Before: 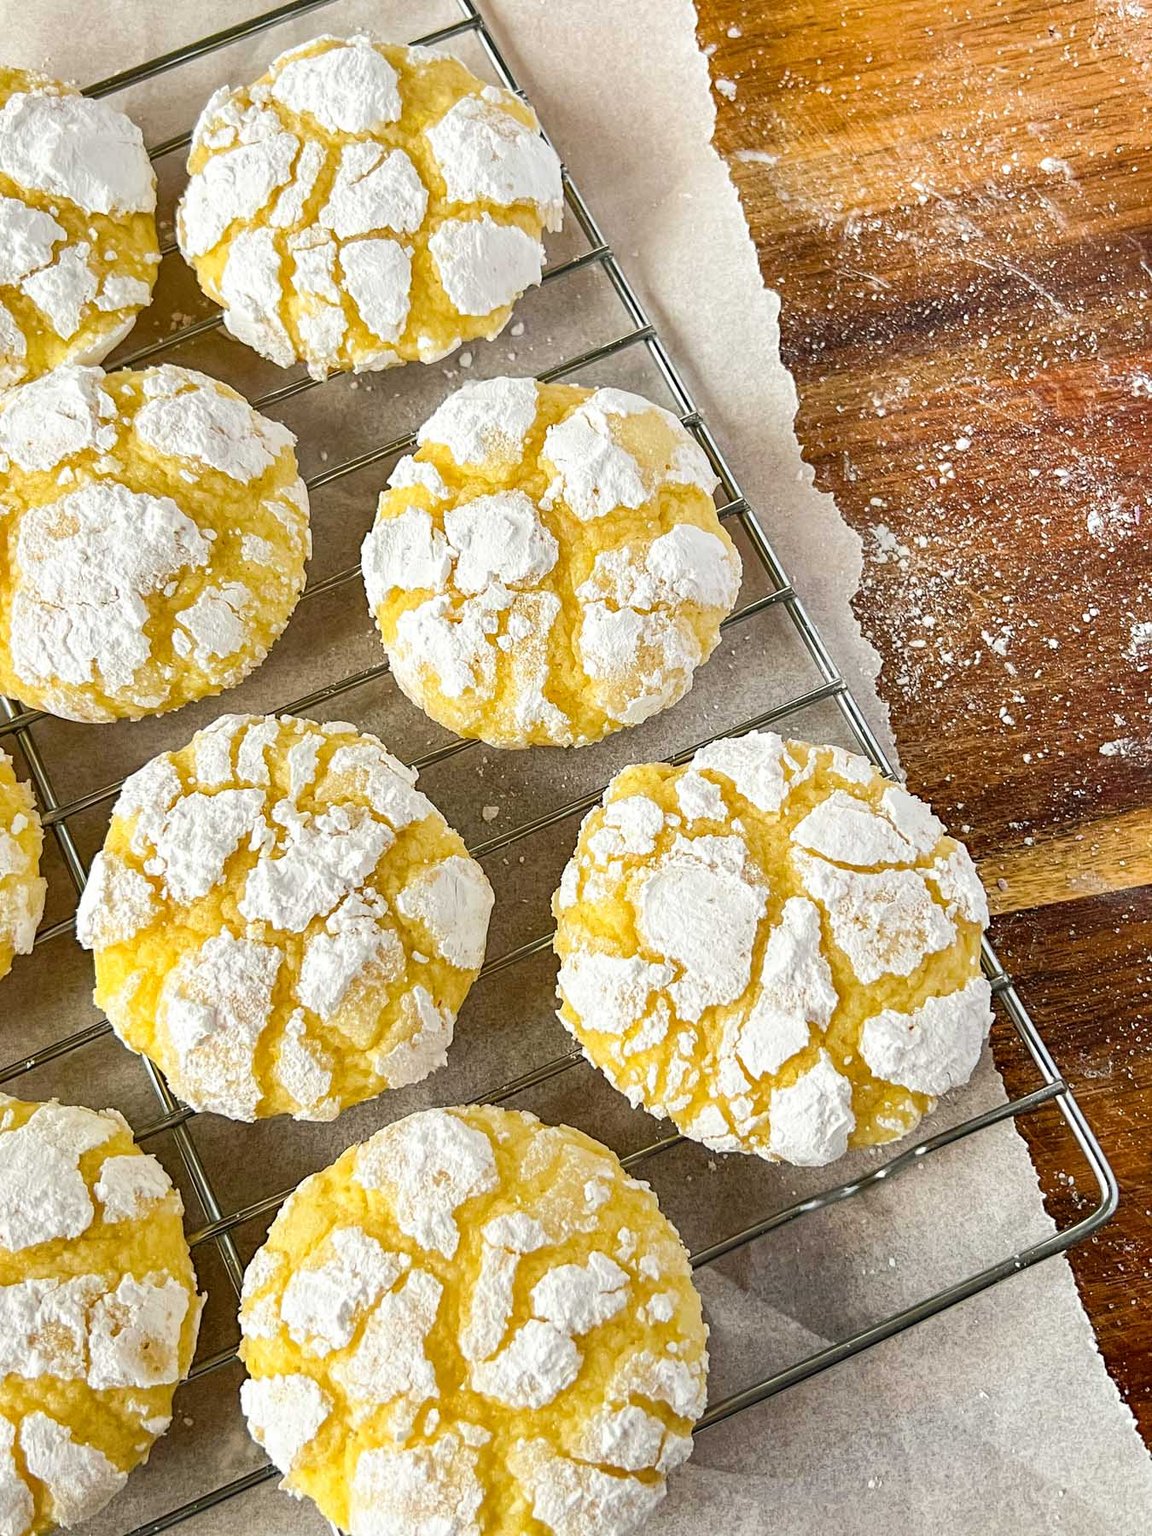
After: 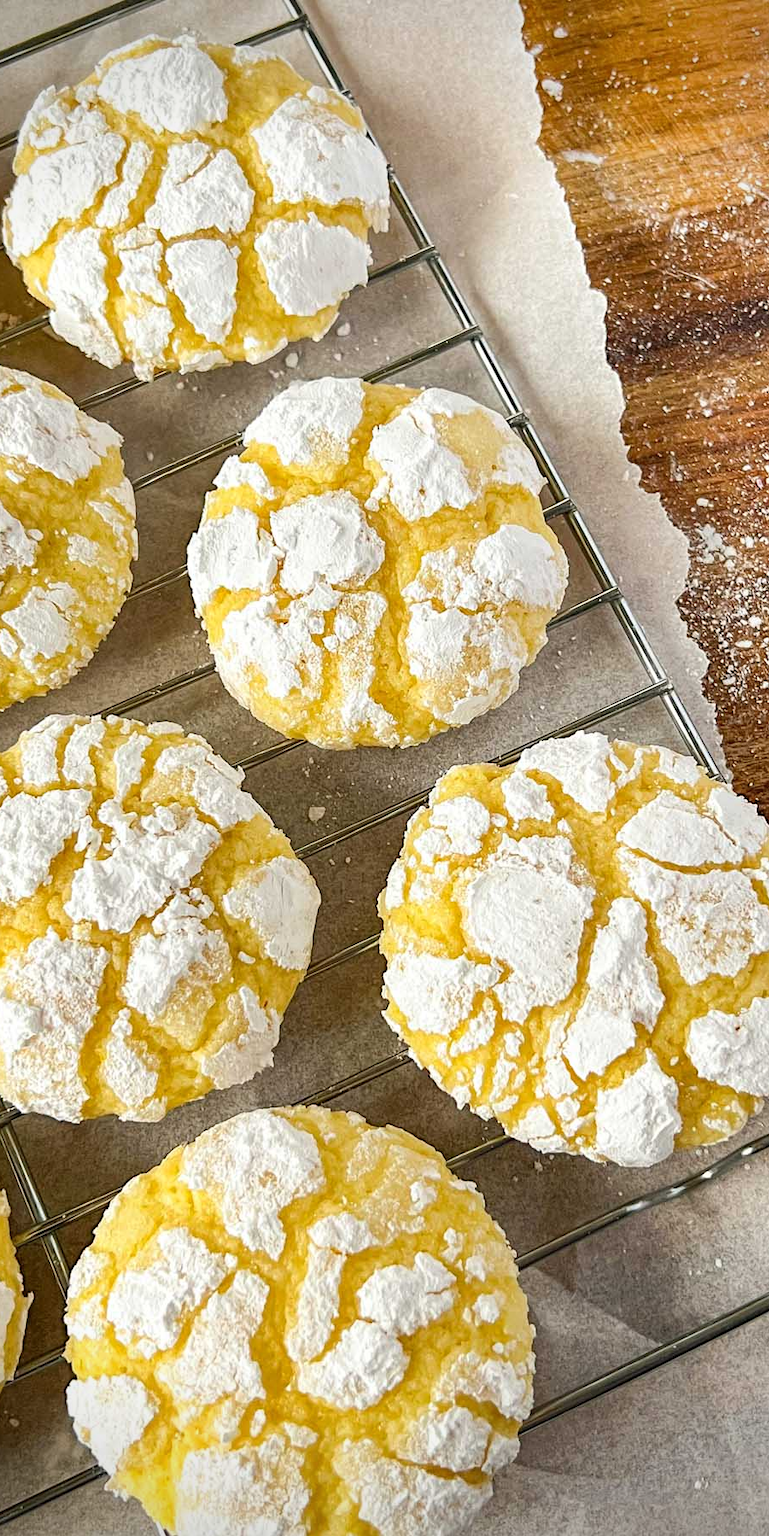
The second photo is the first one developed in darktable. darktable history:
vignetting: brightness -0.642, saturation -0.015
crop and rotate: left 15.117%, right 18.107%
